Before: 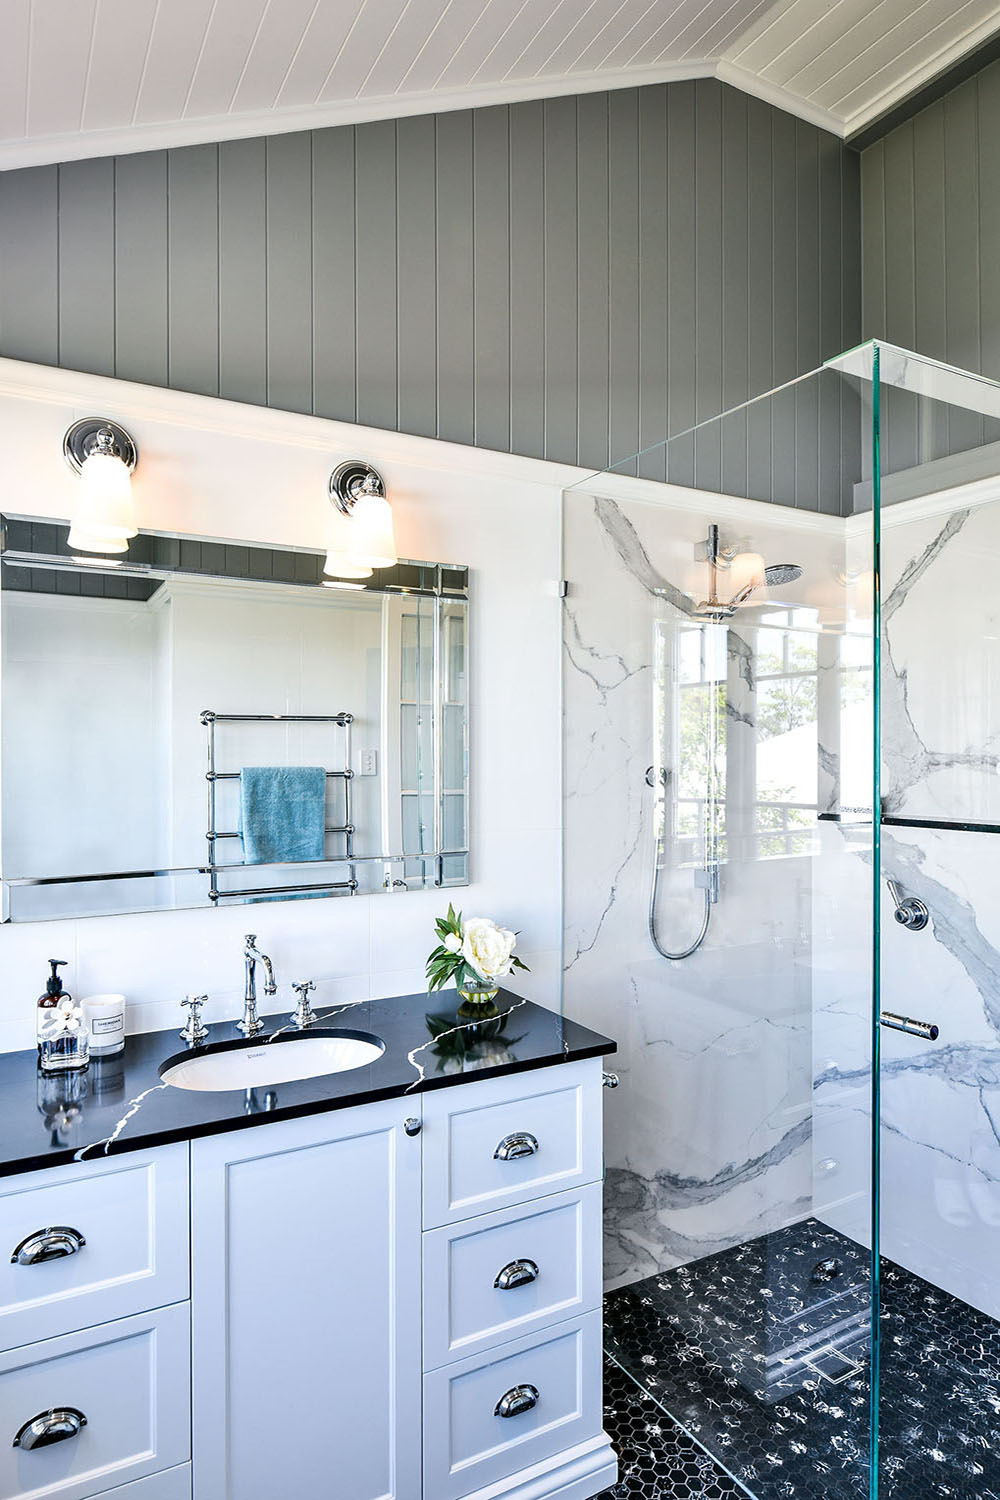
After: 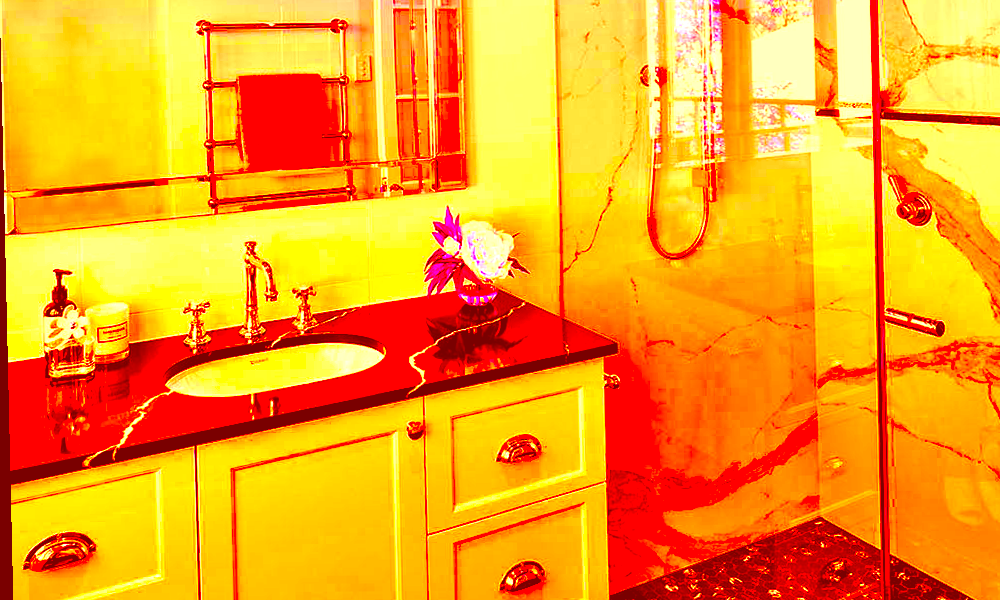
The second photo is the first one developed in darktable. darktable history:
rotate and perspective: rotation -1.32°, lens shift (horizontal) -0.031, crop left 0.015, crop right 0.985, crop top 0.047, crop bottom 0.982
color correction: highlights a* -39.68, highlights b* -40, shadows a* -40, shadows b* -40, saturation -3
crop: top 45.551%, bottom 12.262%
exposure: black level correction 0, exposure 1.1 EV, compensate exposure bias true, compensate highlight preservation false
levels: levels [0.101, 0.578, 0.953]
